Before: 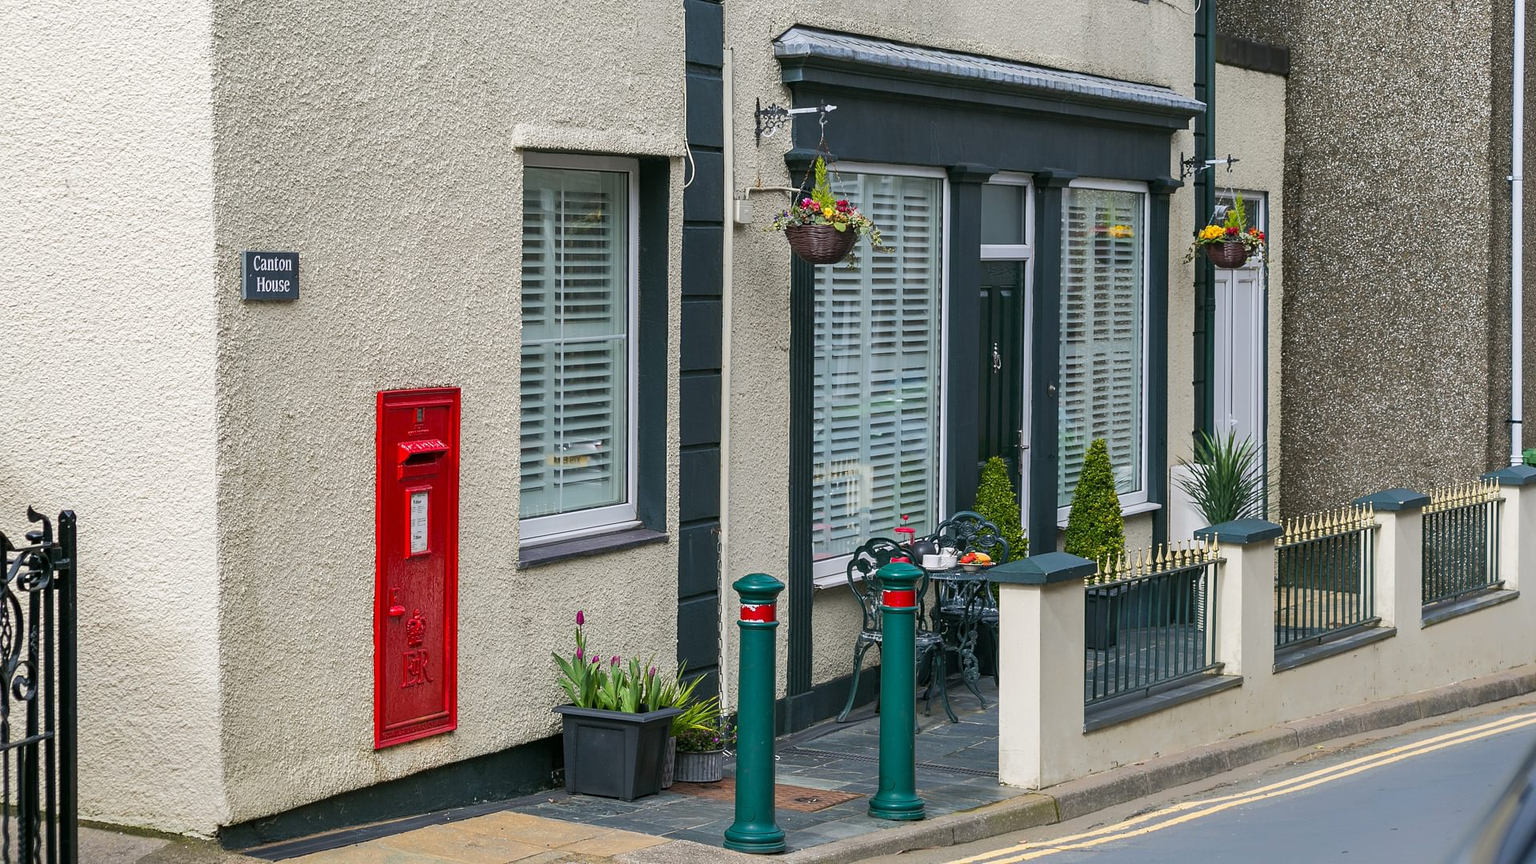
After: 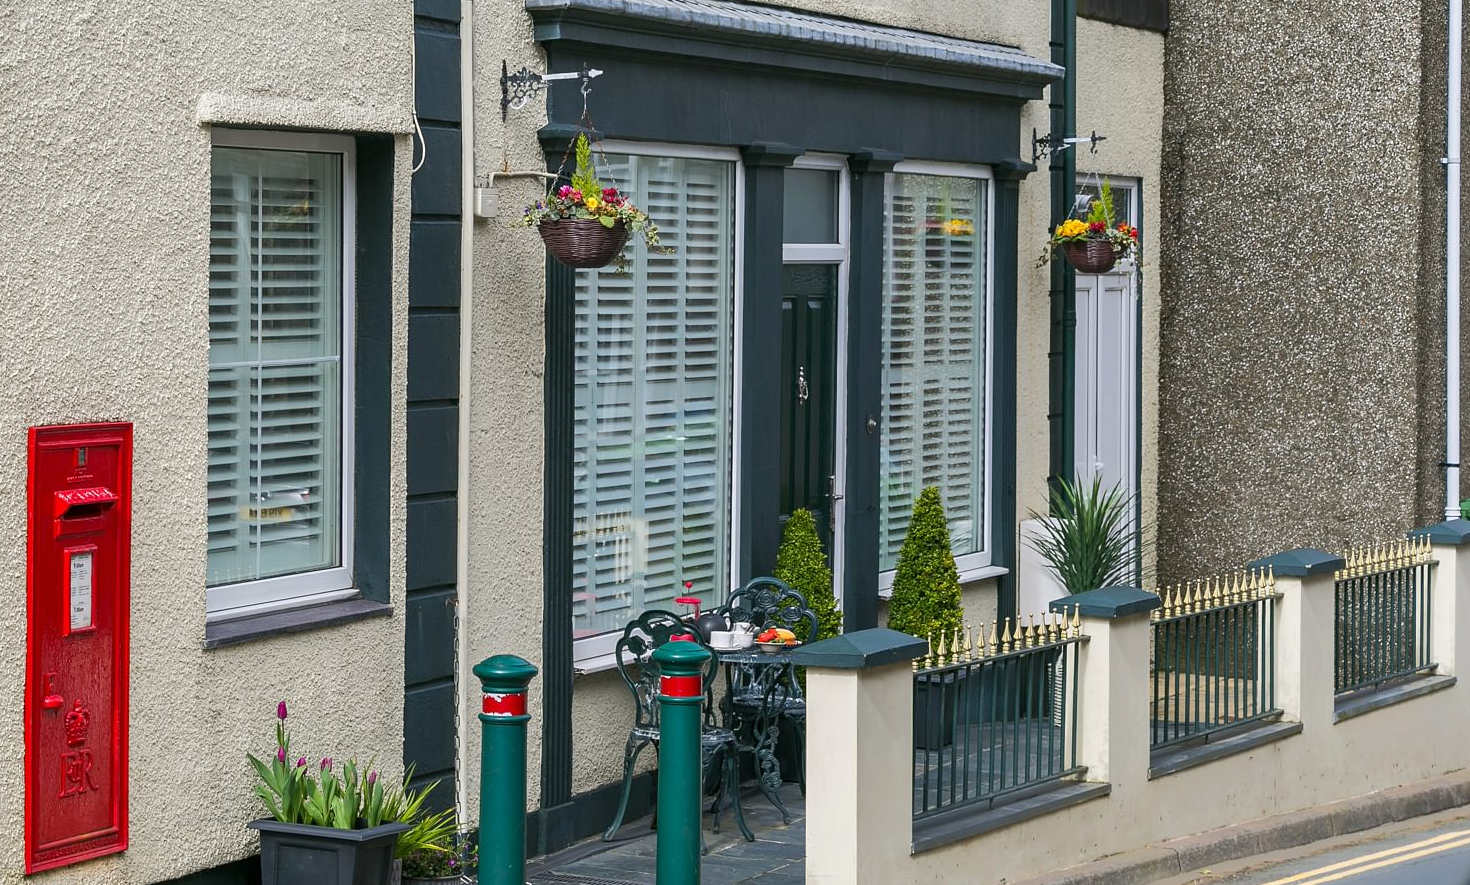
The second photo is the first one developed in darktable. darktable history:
crop: left 23.095%, top 5.827%, bottom 11.854%
exposure: exposure 0.081 EV, compensate highlight preservation false
